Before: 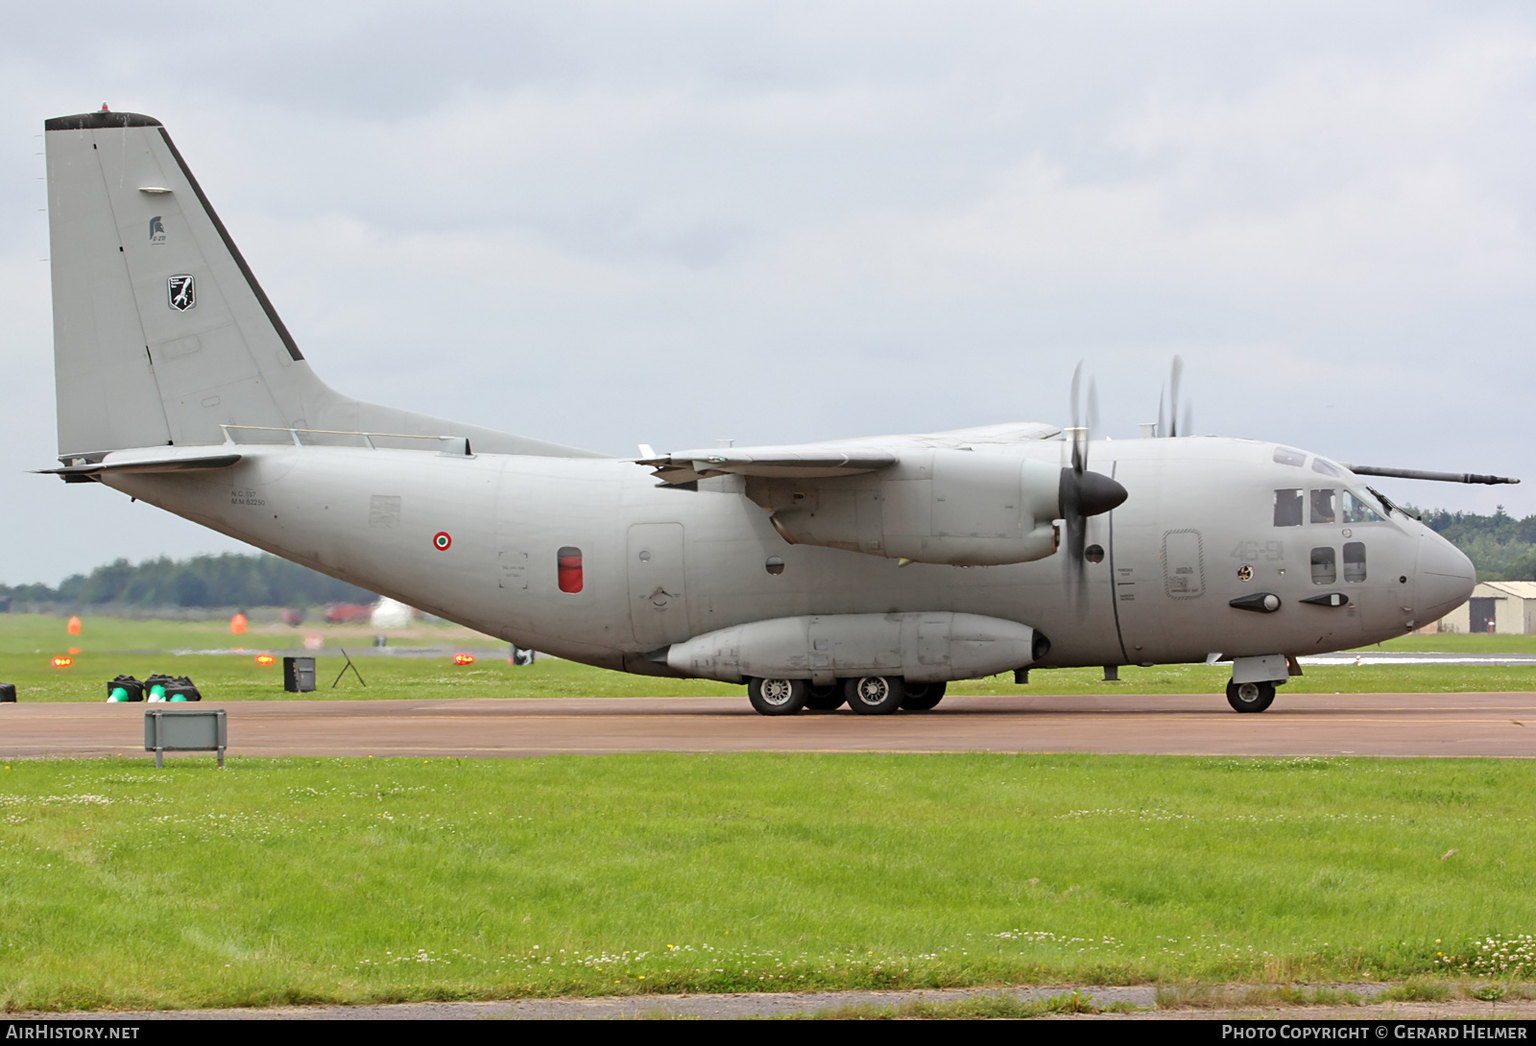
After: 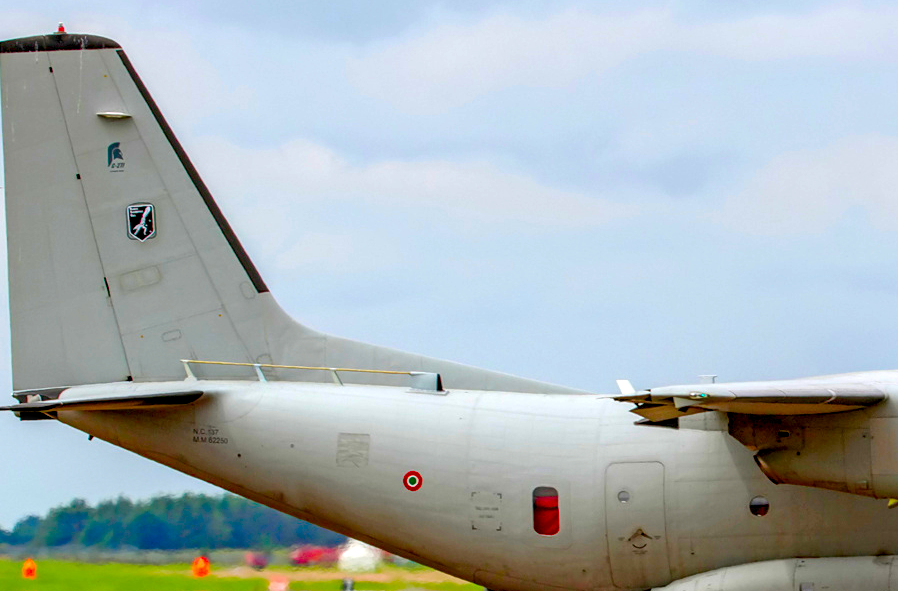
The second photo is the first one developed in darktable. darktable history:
contrast brightness saturation: saturation 0.505
exposure: black level correction 0.018, exposure -0.006 EV, compensate highlight preservation false
crop and rotate: left 3.019%, top 7.691%, right 40.825%, bottom 38.037%
color balance rgb: perceptual saturation grading › global saturation 20%, perceptual saturation grading › highlights 1.98%, perceptual saturation grading › shadows 49.478%, global vibrance 50.748%
local contrast: highlights 27%, detail 150%
